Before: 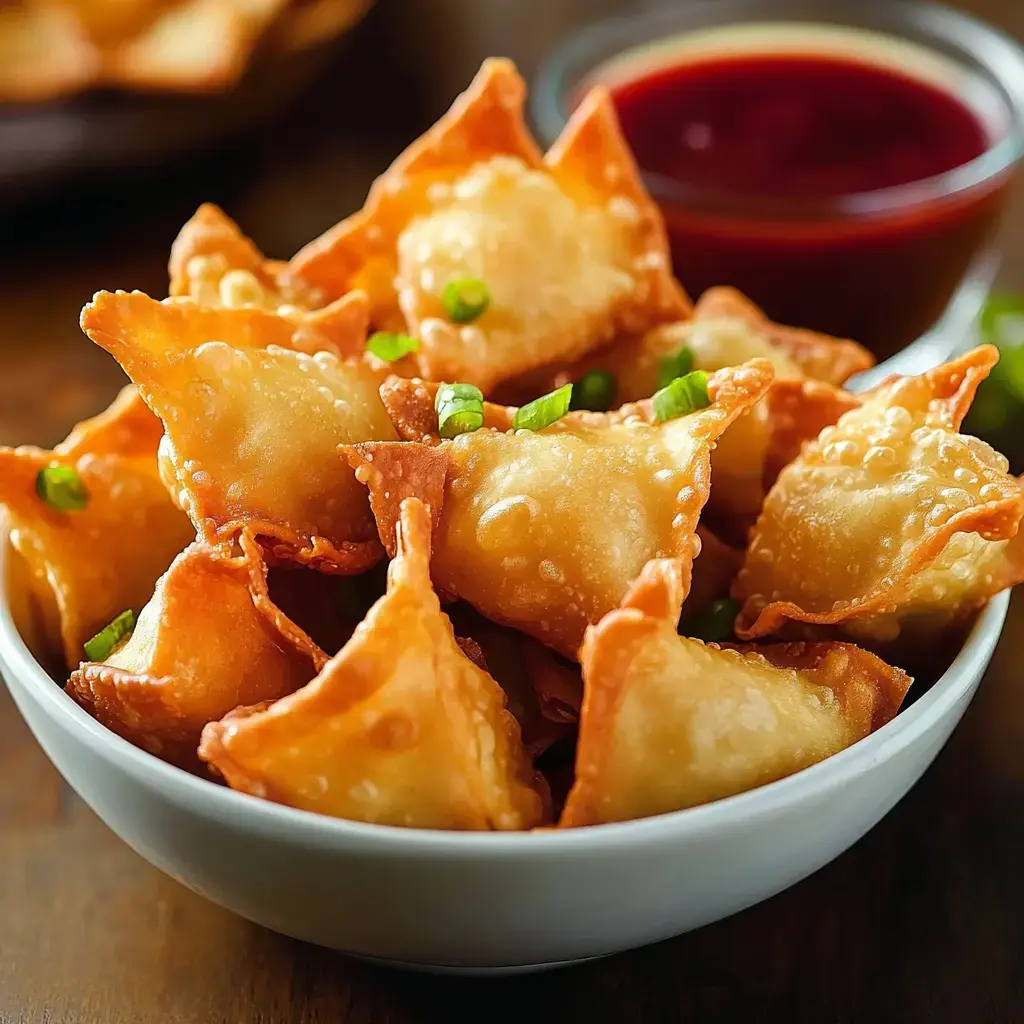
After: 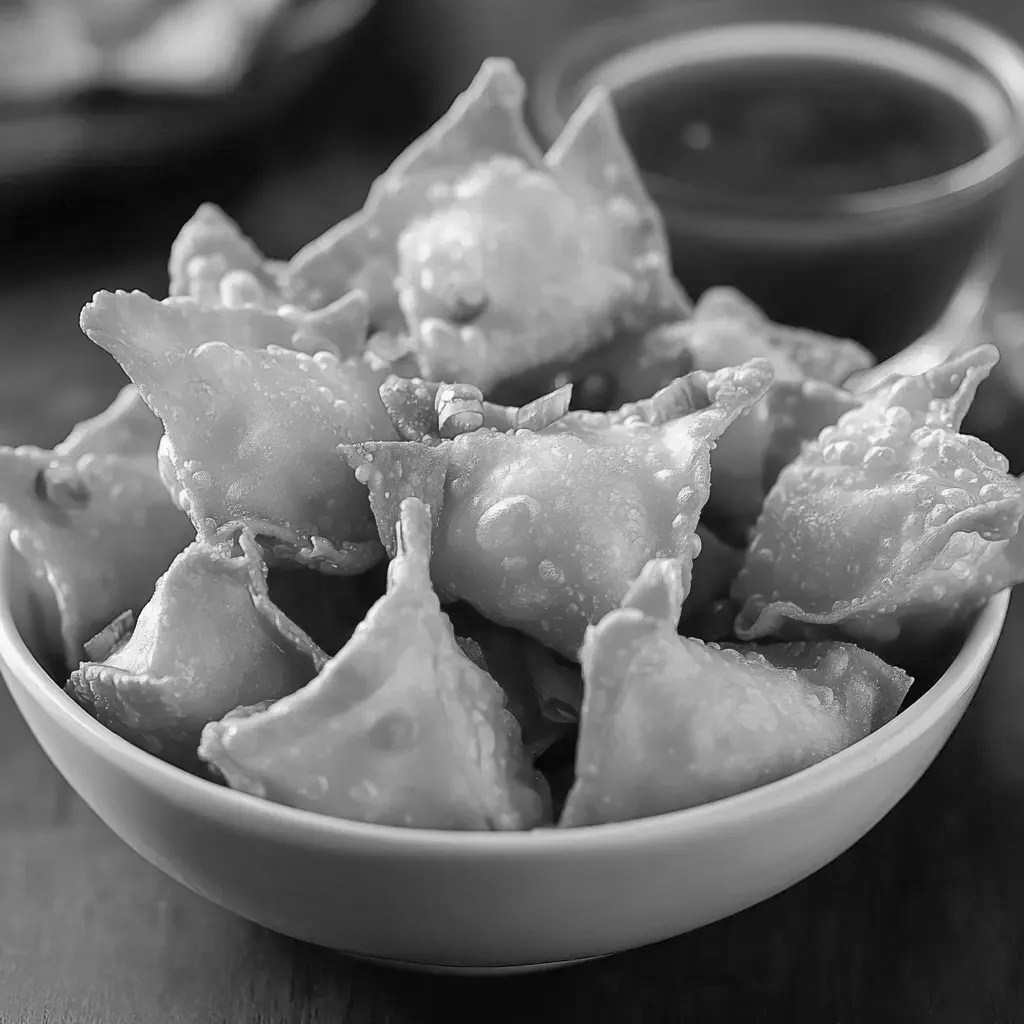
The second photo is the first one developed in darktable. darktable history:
shadows and highlights: on, module defaults
color calibration: output gray [0.714, 0.278, 0, 0], illuminant as shot in camera, x 0.358, y 0.373, temperature 4628.91 K
